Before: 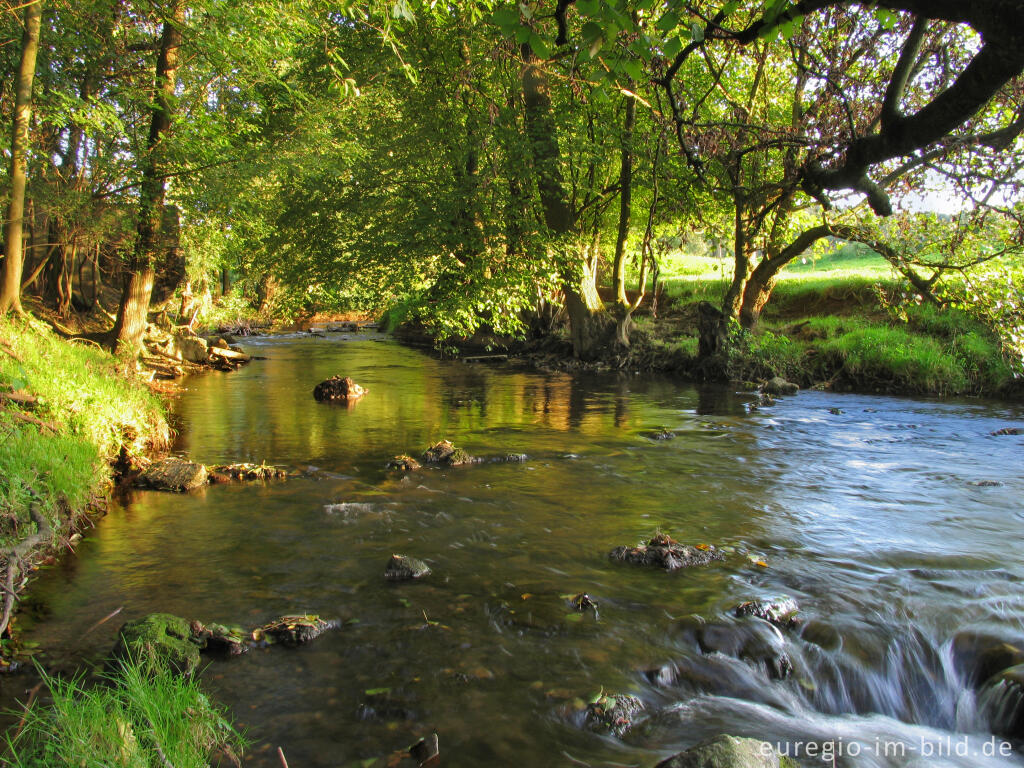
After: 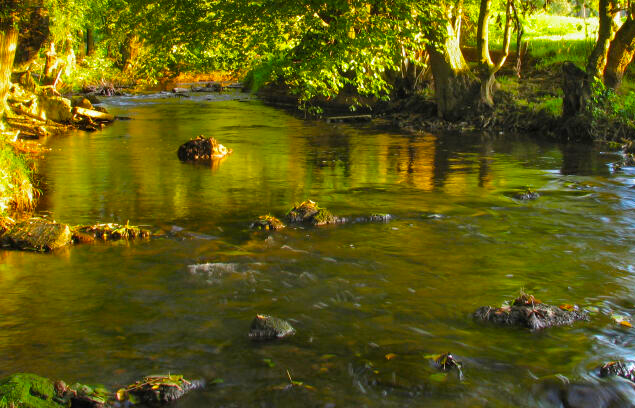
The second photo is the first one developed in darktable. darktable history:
crop: left 13.312%, top 31.28%, right 24.627%, bottom 15.582%
color balance rgb: linear chroma grading › global chroma 15%, perceptual saturation grading › global saturation 30%
